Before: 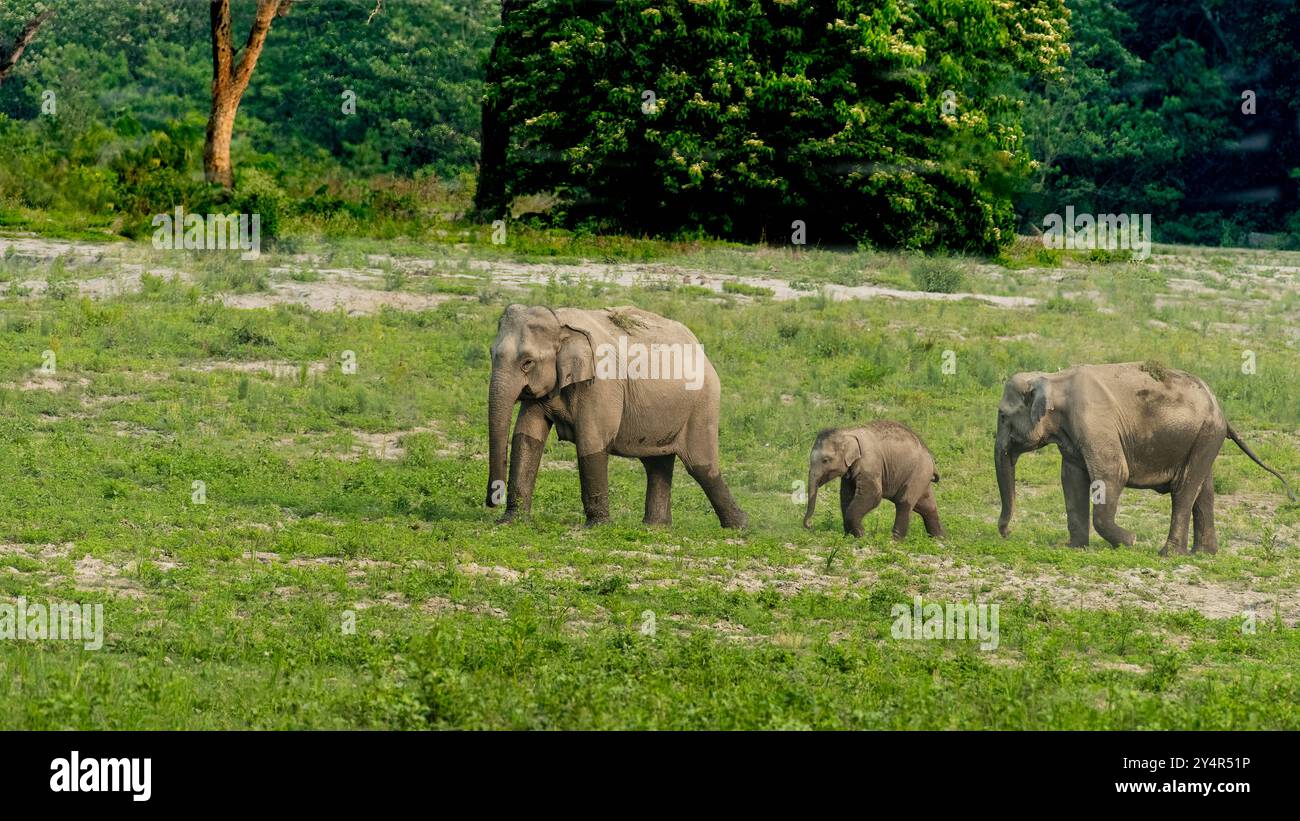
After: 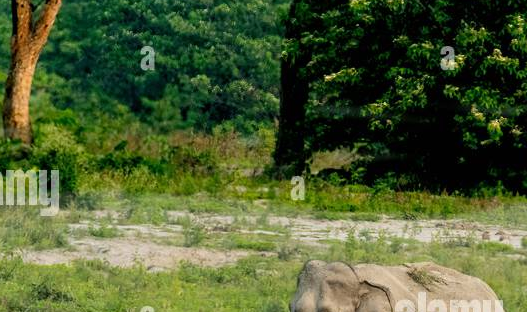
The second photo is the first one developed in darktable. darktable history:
crop: left 15.466%, top 5.443%, right 43.99%, bottom 56.539%
color zones: curves: ch0 [(0, 0.5) (0.143, 0.5) (0.286, 0.5) (0.429, 0.5) (0.571, 0.5) (0.714, 0.476) (0.857, 0.5) (1, 0.5)]; ch2 [(0, 0.5) (0.143, 0.5) (0.286, 0.5) (0.429, 0.5) (0.571, 0.5) (0.714, 0.487) (0.857, 0.5) (1, 0.5)]
